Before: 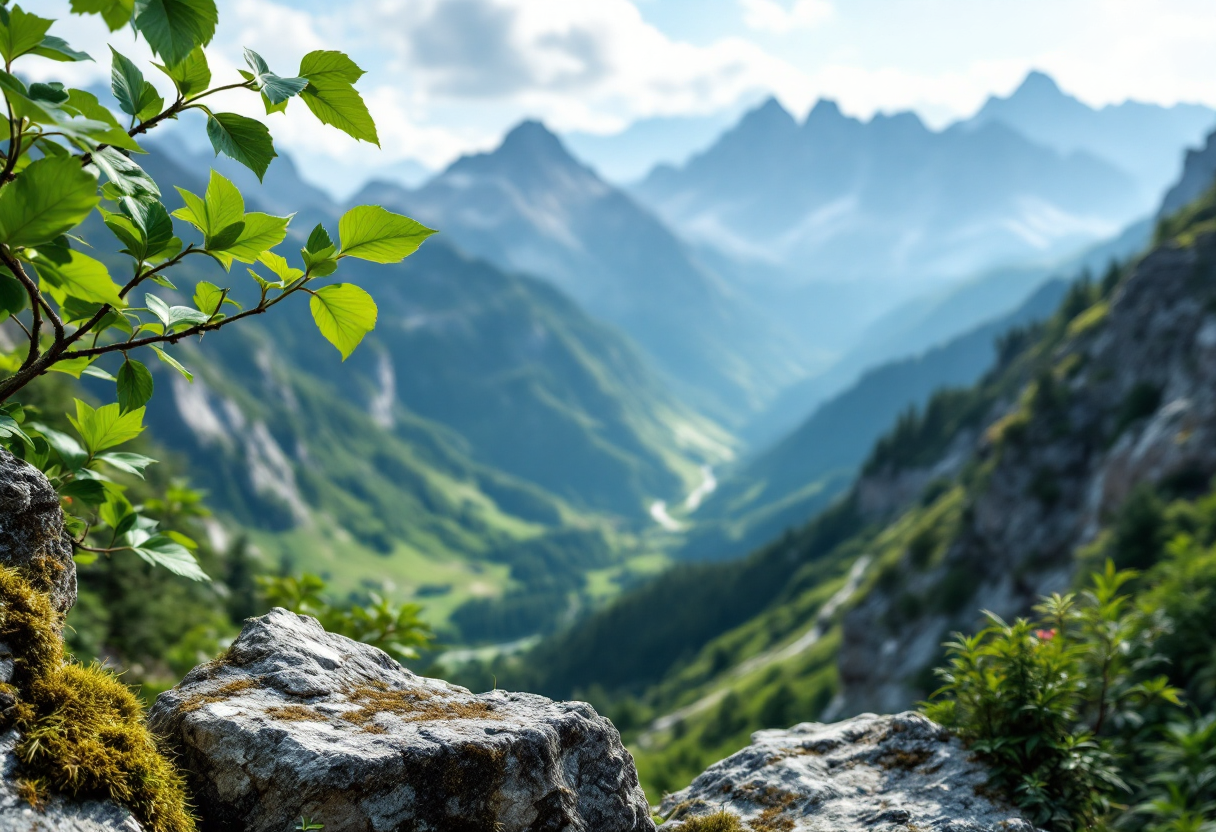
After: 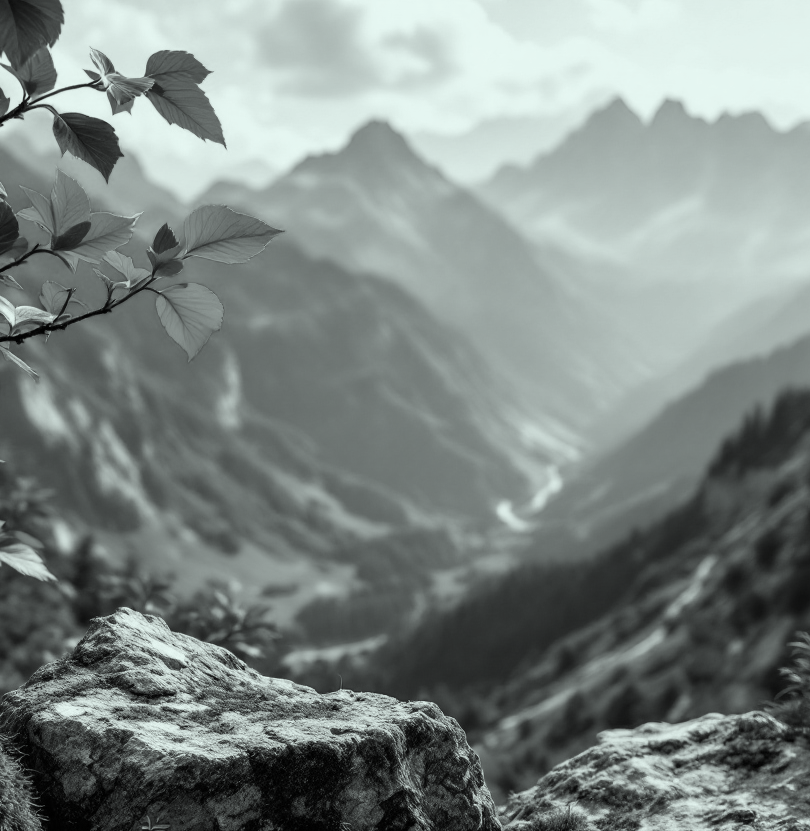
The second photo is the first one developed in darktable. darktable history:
color calibration: output gray [0.246, 0.254, 0.501, 0], gray › normalize channels true, illuminant same as pipeline (D50), adaptation XYZ, x 0.346, y 0.359, gamut compression 0
crop and rotate: left 12.673%, right 20.66%
color correction: highlights a* -6.69, highlights b* 0.49
